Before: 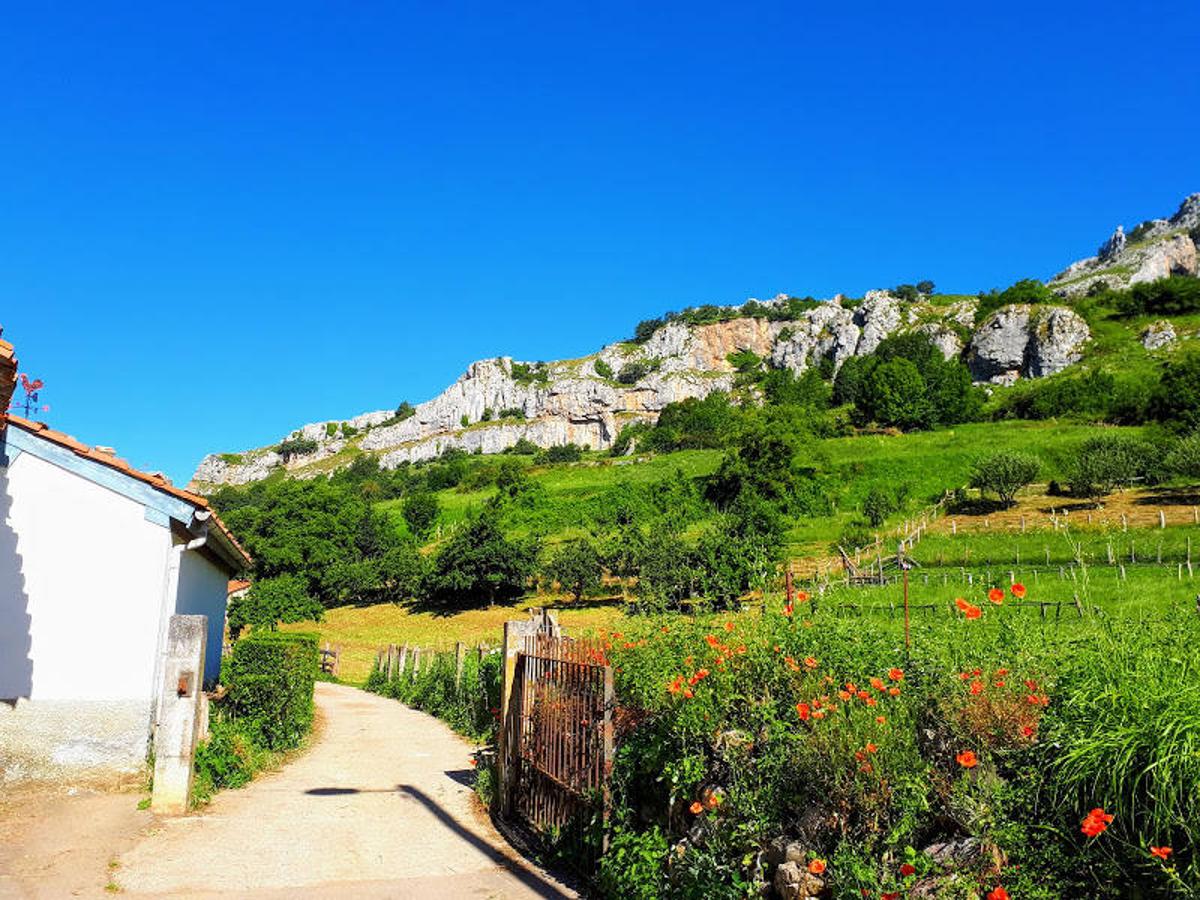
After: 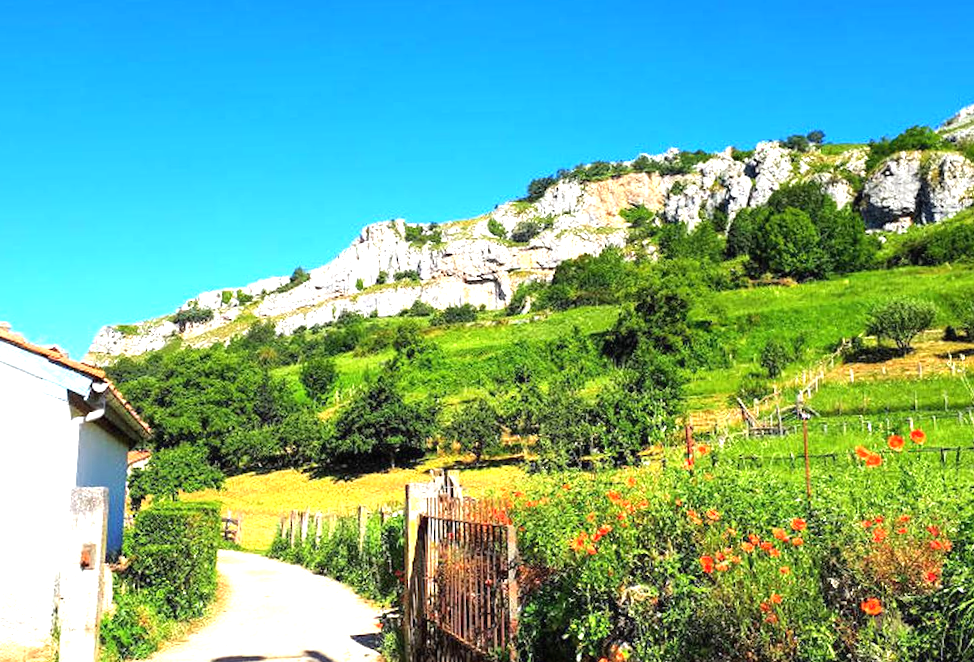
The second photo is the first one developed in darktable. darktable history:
exposure: black level correction -0.001, exposure 0.9 EV, compensate exposure bias true, compensate highlight preservation false
white balance: emerald 1
crop: left 9.712%, top 16.928%, right 10.845%, bottom 12.332%
rotate and perspective: rotation -1.77°, lens shift (horizontal) 0.004, automatic cropping off
